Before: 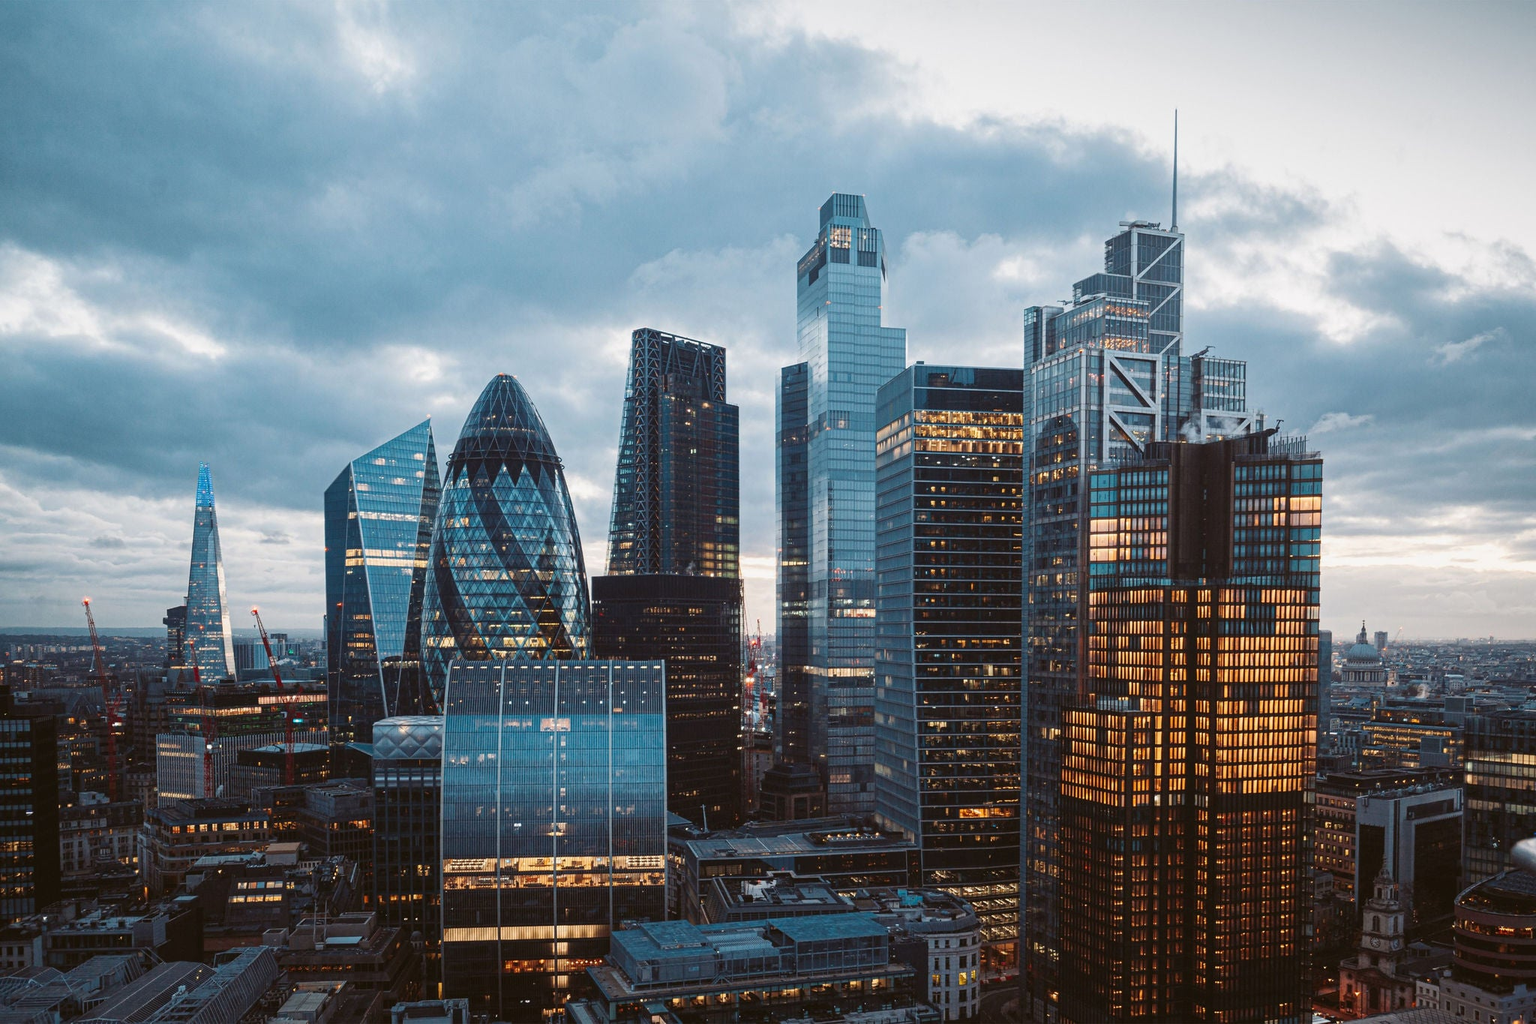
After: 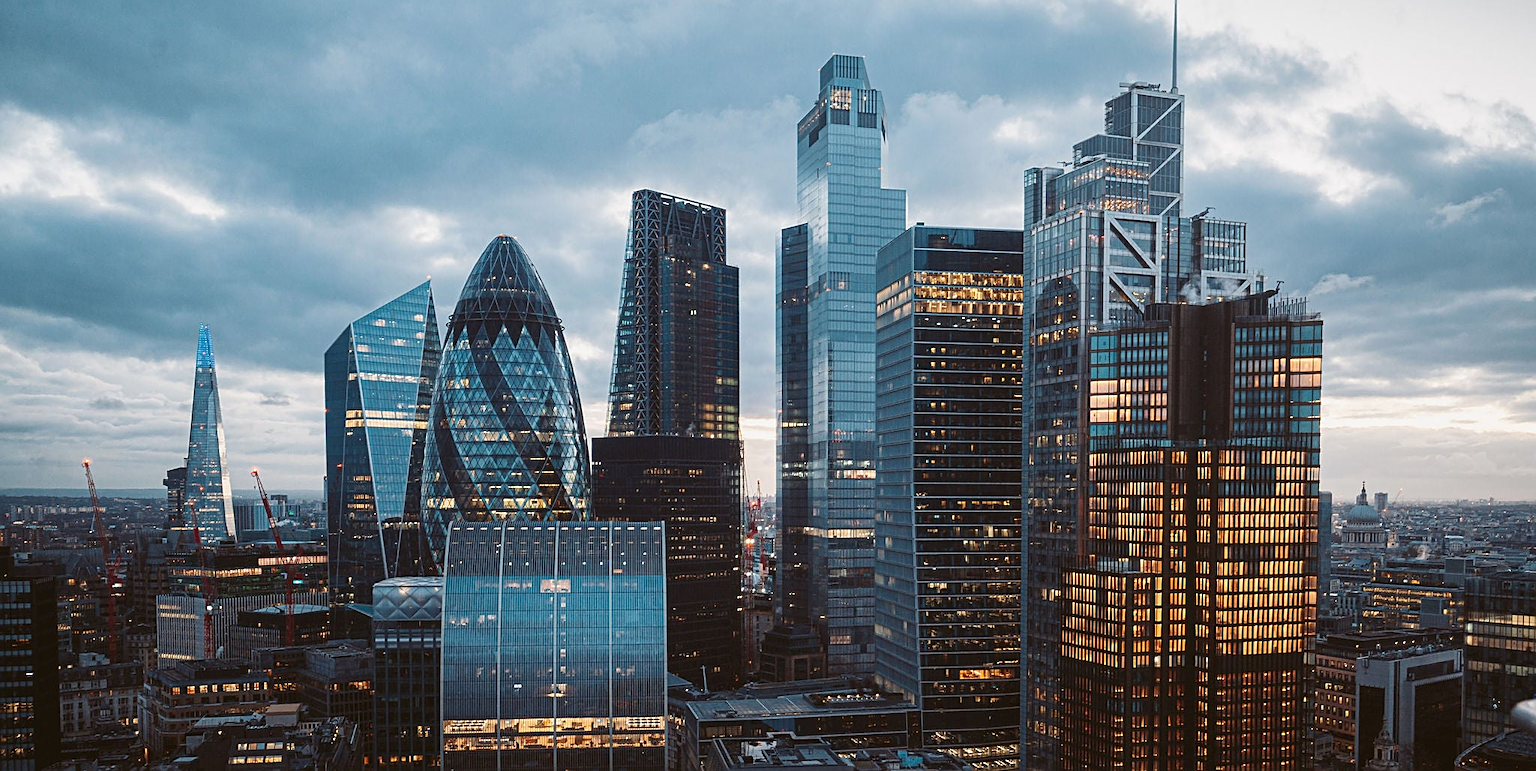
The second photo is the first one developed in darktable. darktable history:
sharpen: on, module defaults
crop: top 13.622%, bottom 10.954%
